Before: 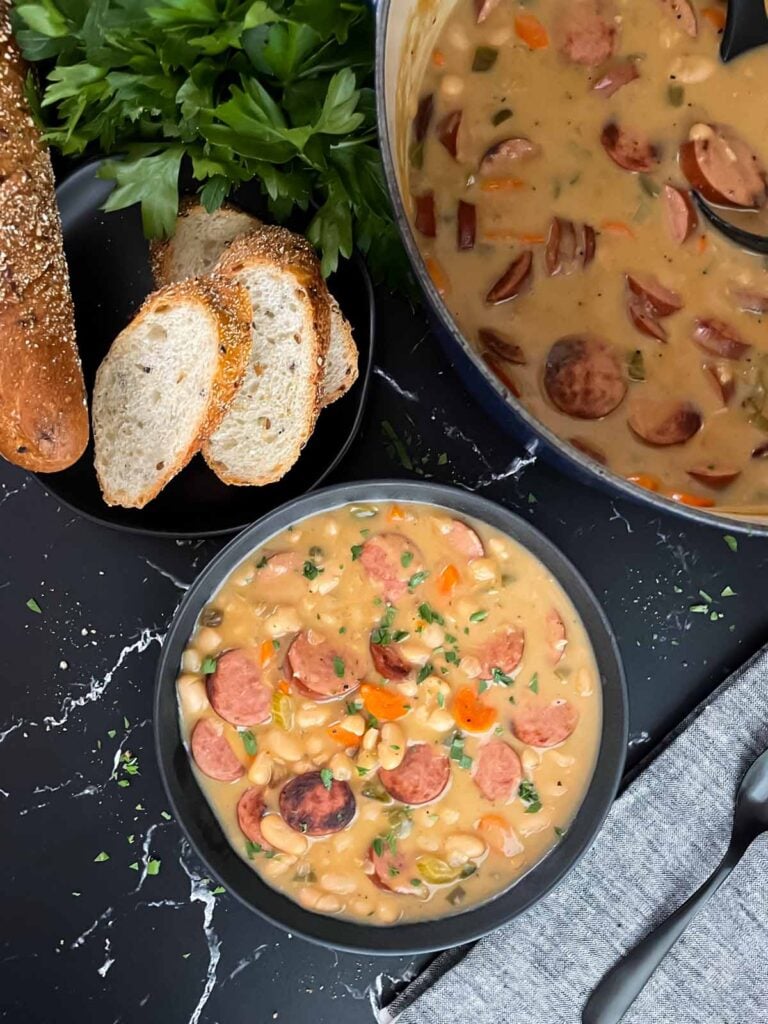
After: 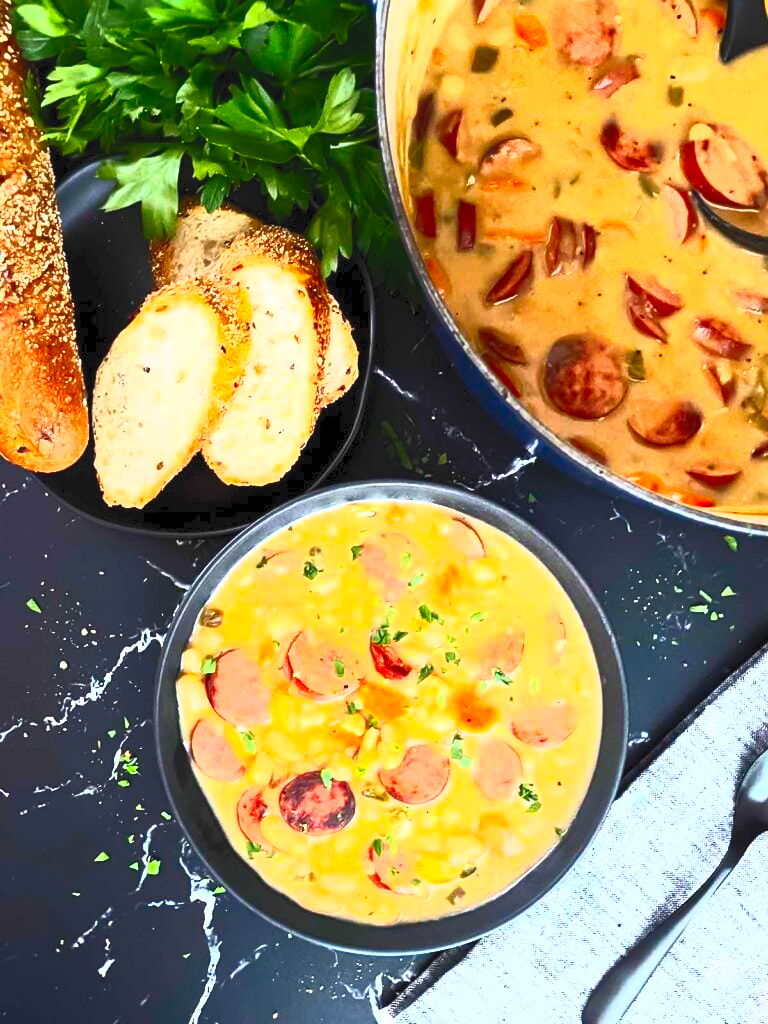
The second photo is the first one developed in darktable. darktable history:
contrast brightness saturation: contrast 0.992, brightness 0.986, saturation 0.983
